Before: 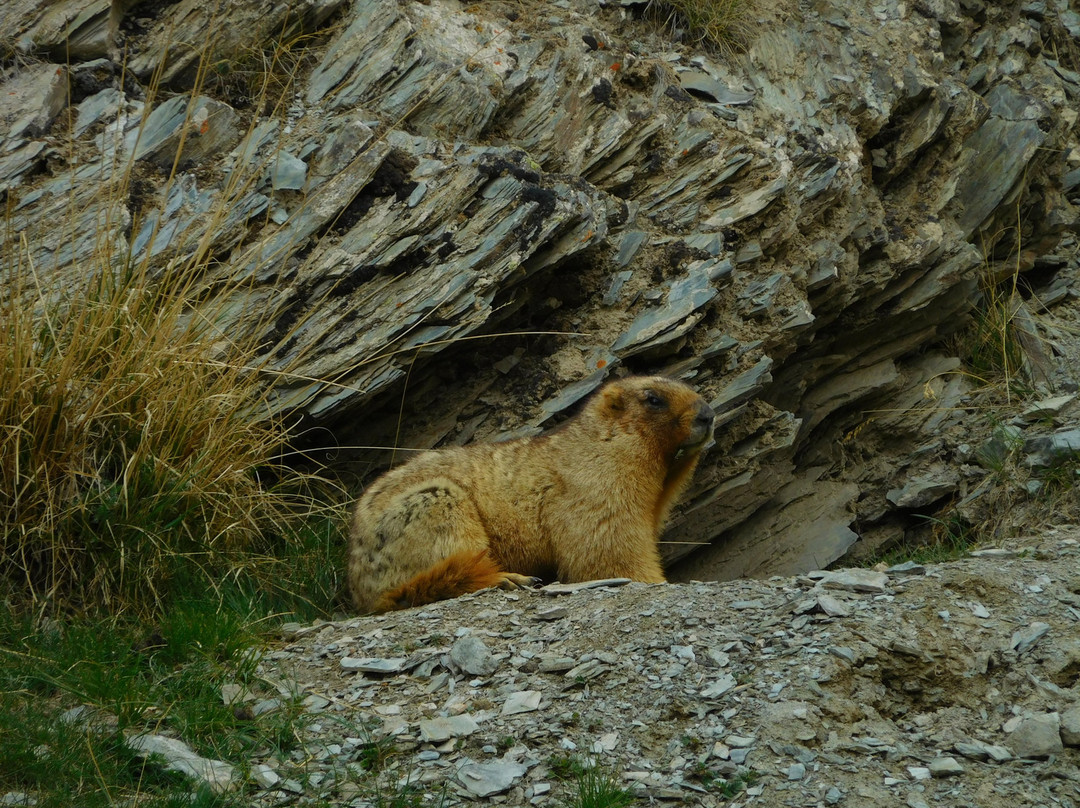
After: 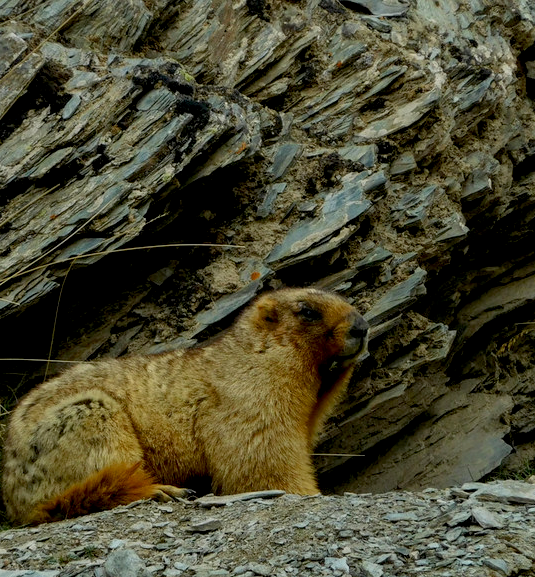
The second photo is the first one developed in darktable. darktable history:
exposure: black level correction 0.01, exposure 0.014 EV, compensate highlight preservation false
local contrast: on, module defaults
crop: left 32.075%, top 10.976%, right 18.355%, bottom 17.596%
